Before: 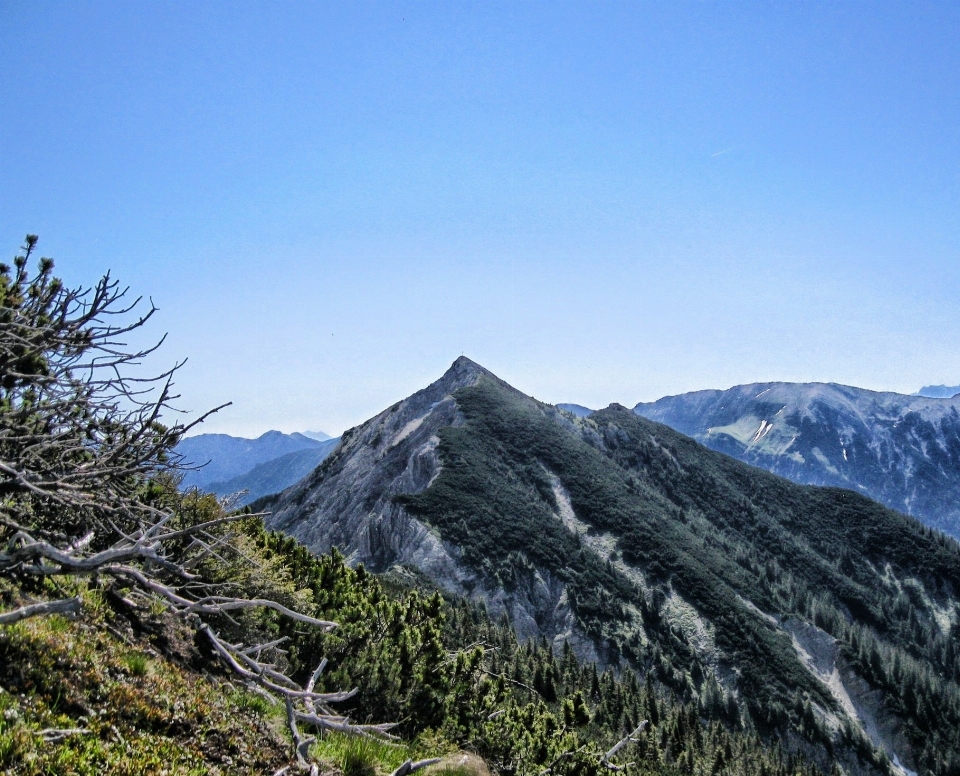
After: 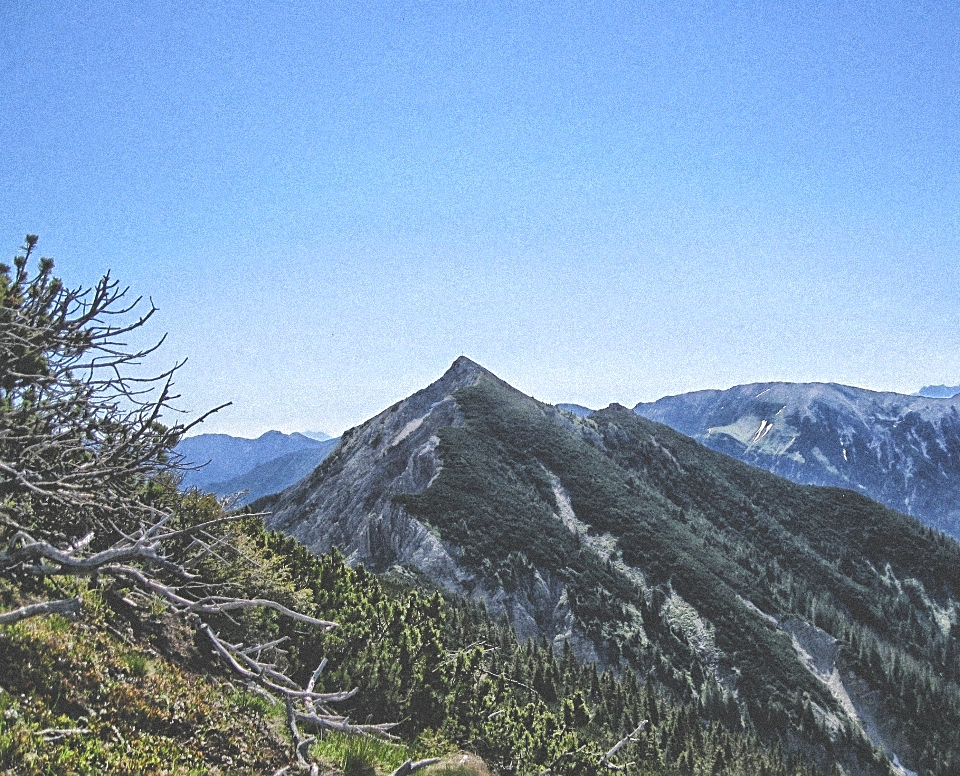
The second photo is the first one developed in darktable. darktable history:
sharpen: on, module defaults
exposure: black level correction -0.041, exposure 0.064 EV, compensate highlight preservation false
grain: coarseness 9.38 ISO, strength 34.99%, mid-tones bias 0%
